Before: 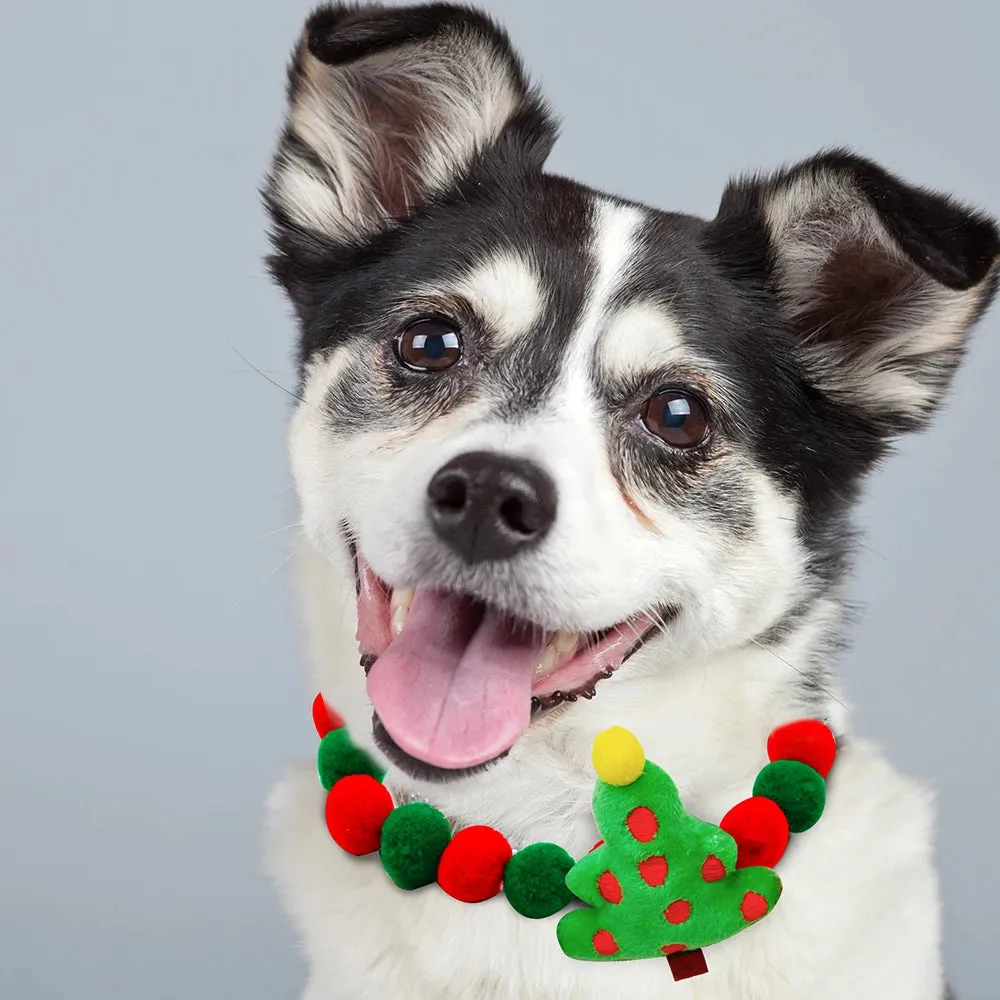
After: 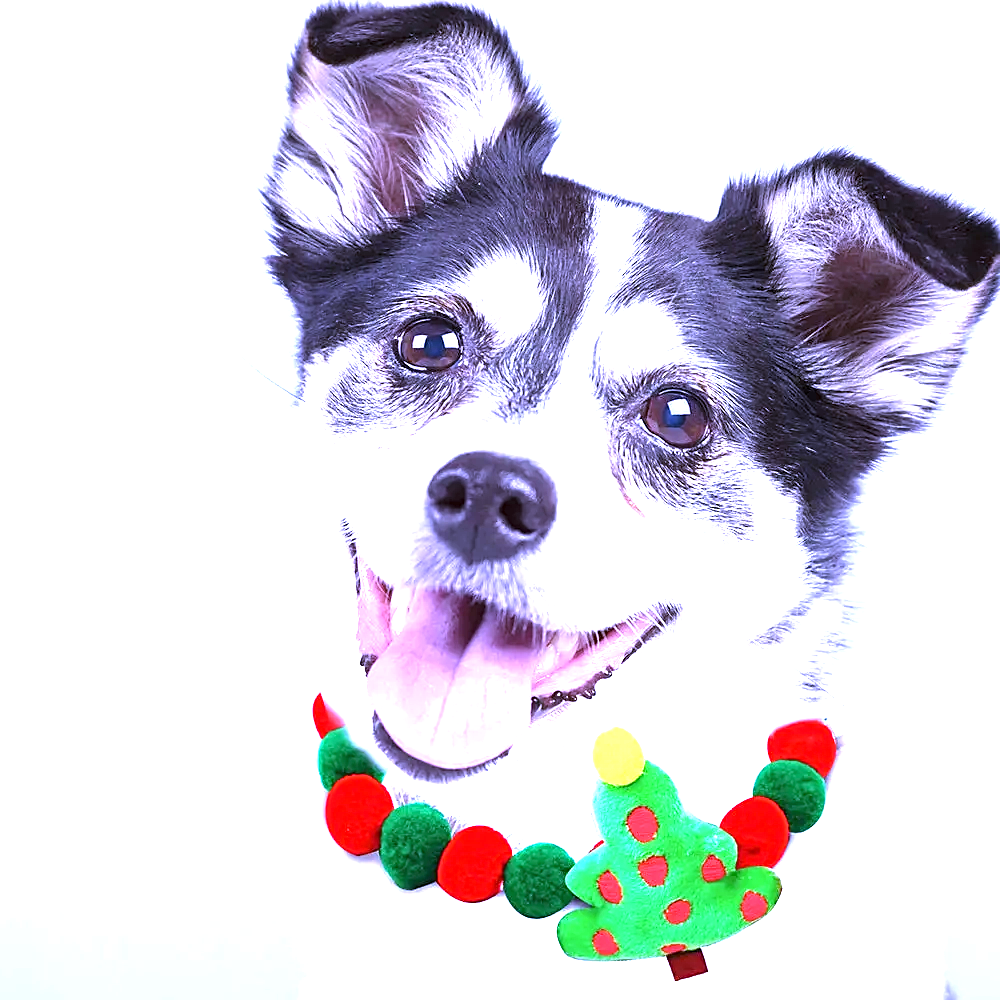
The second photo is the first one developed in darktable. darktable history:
white balance: red 0.98, blue 1.61
exposure: black level correction 0, exposure 1.5 EV, compensate highlight preservation false
sharpen: on, module defaults
